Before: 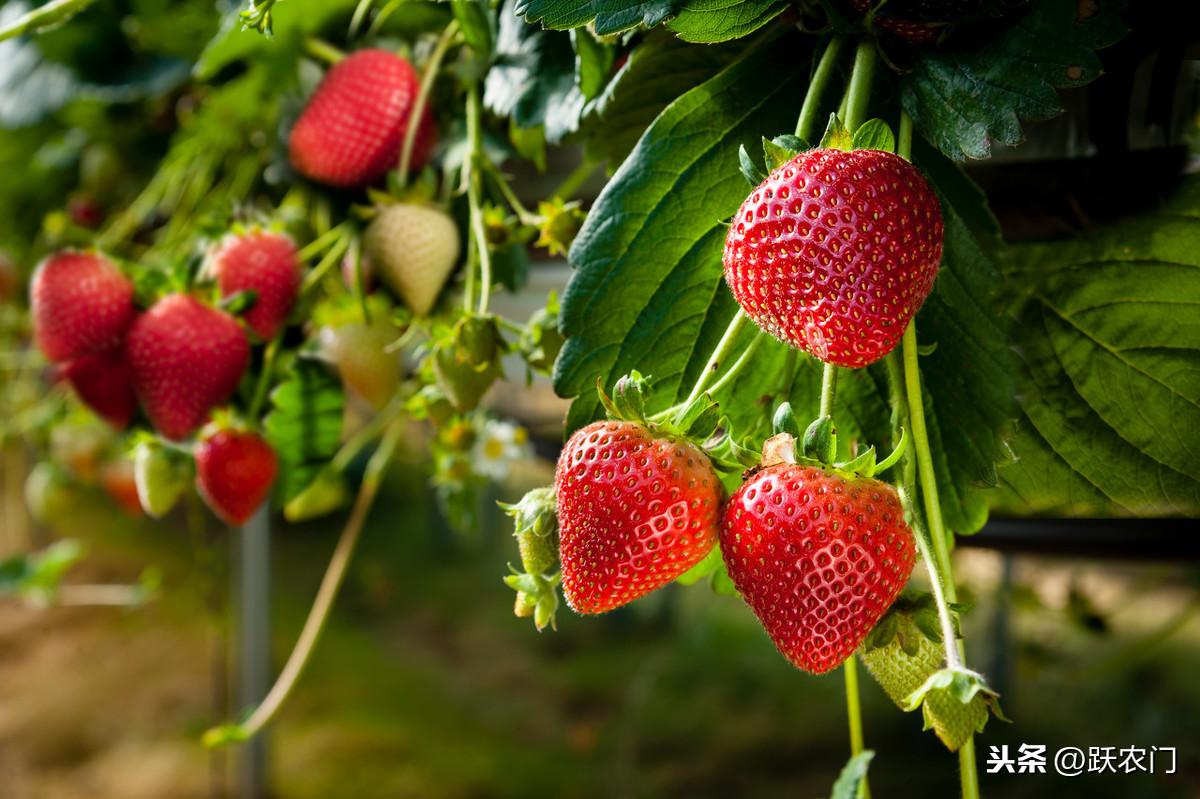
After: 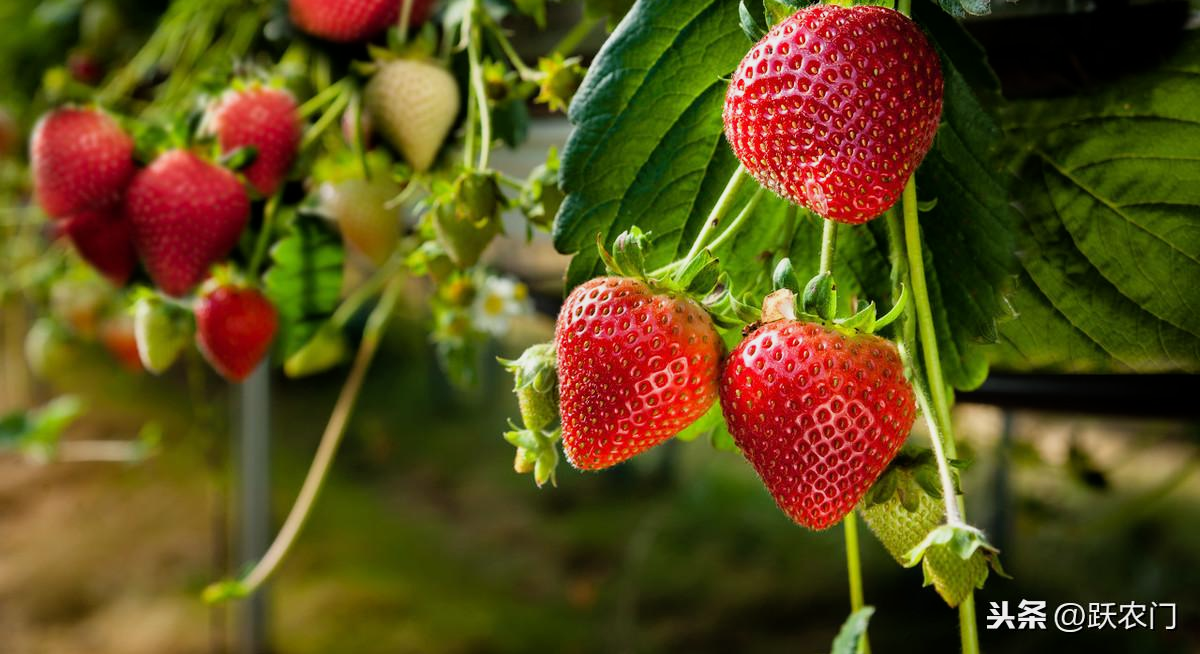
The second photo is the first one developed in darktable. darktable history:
crop and rotate: top 18.147%
filmic rgb: black relative exposure -9.56 EV, white relative exposure 3.06 EV, hardness 6.17
